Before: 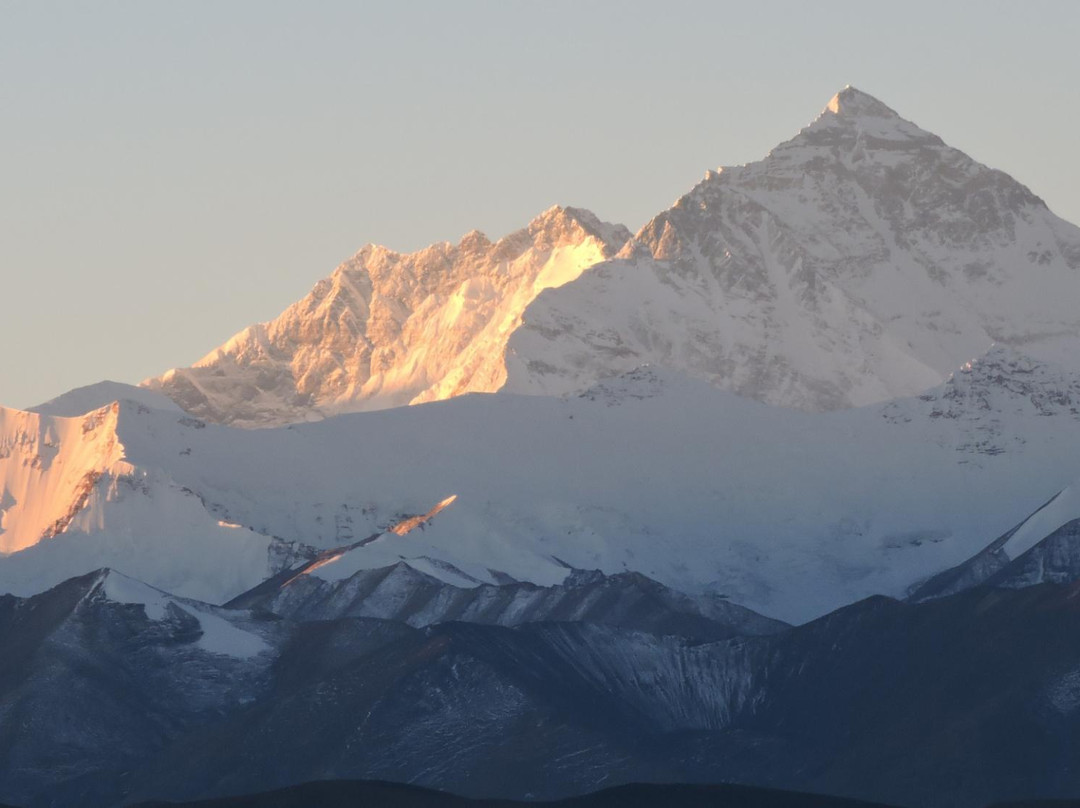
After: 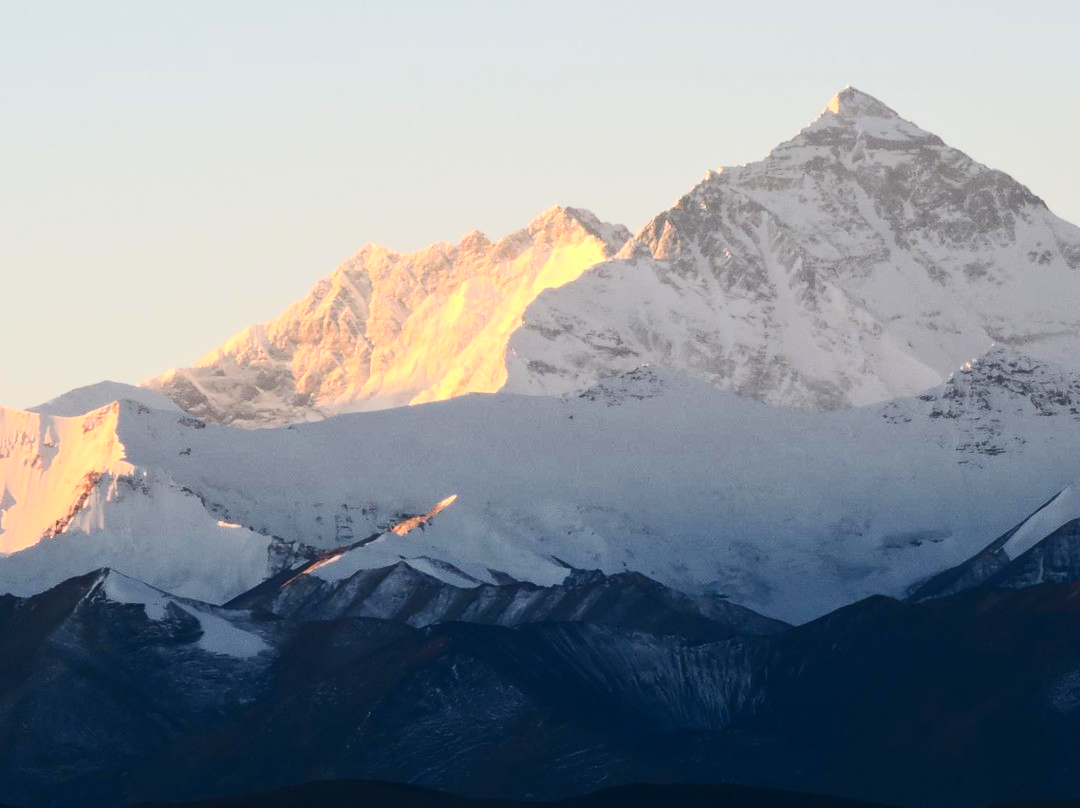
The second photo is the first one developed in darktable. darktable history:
contrast brightness saturation: contrast 0.401, brightness 0.052, saturation 0.258
